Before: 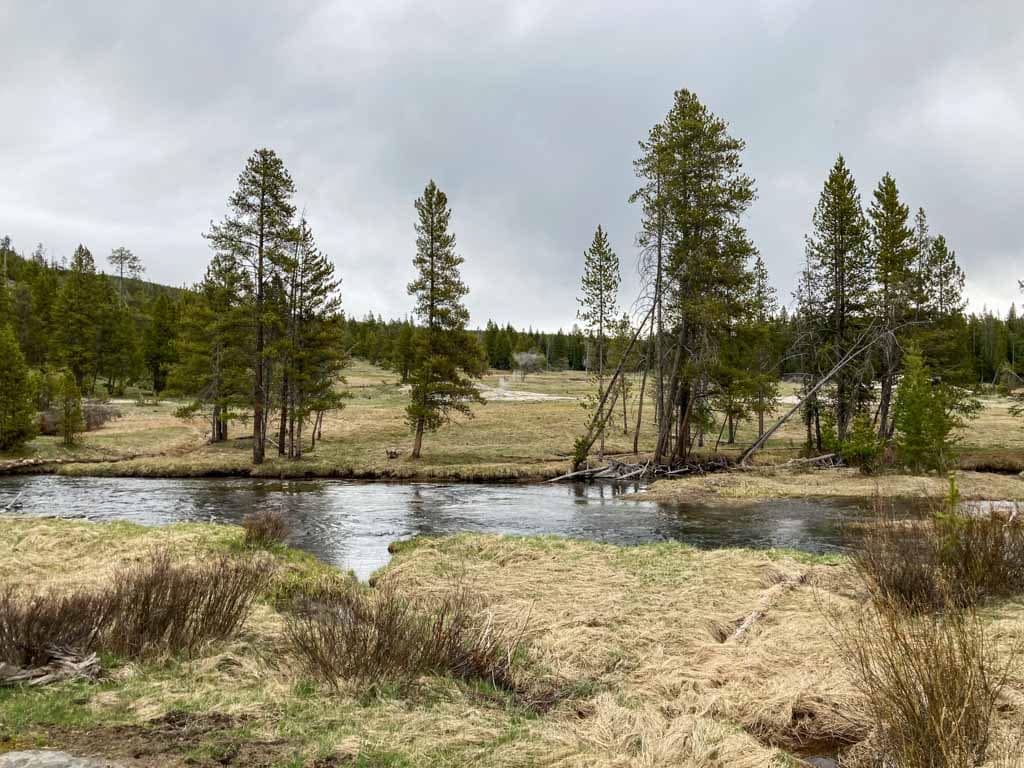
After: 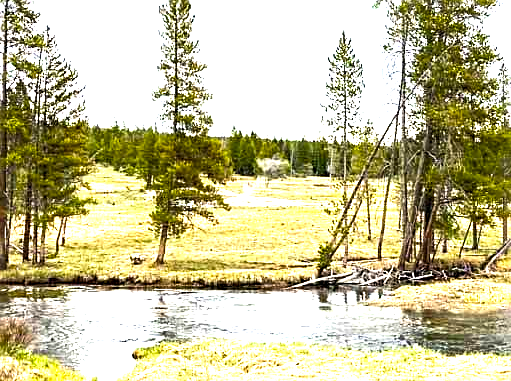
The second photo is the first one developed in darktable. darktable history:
sharpen: on, module defaults
contrast brightness saturation: contrast 0.081, saturation 0.025
crop: left 25.048%, top 25.294%, right 24.985%, bottom 25.061%
exposure: black level correction 0, exposure 0.691 EV, compensate exposure bias true
color balance rgb: perceptual saturation grading › global saturation 19.844%, perceptual brilliance grading › global brilliance 29.577%, perceptual brilliance grading › highlights 12.707%, perceptual brilliance grading › mid-tones 23.211%
